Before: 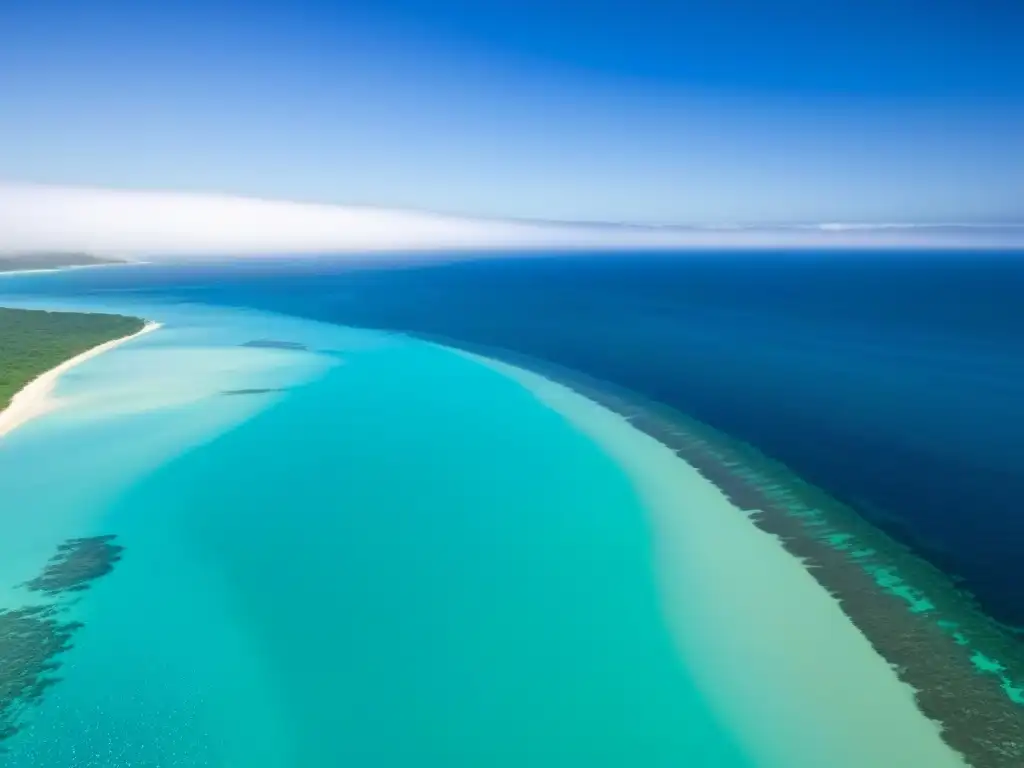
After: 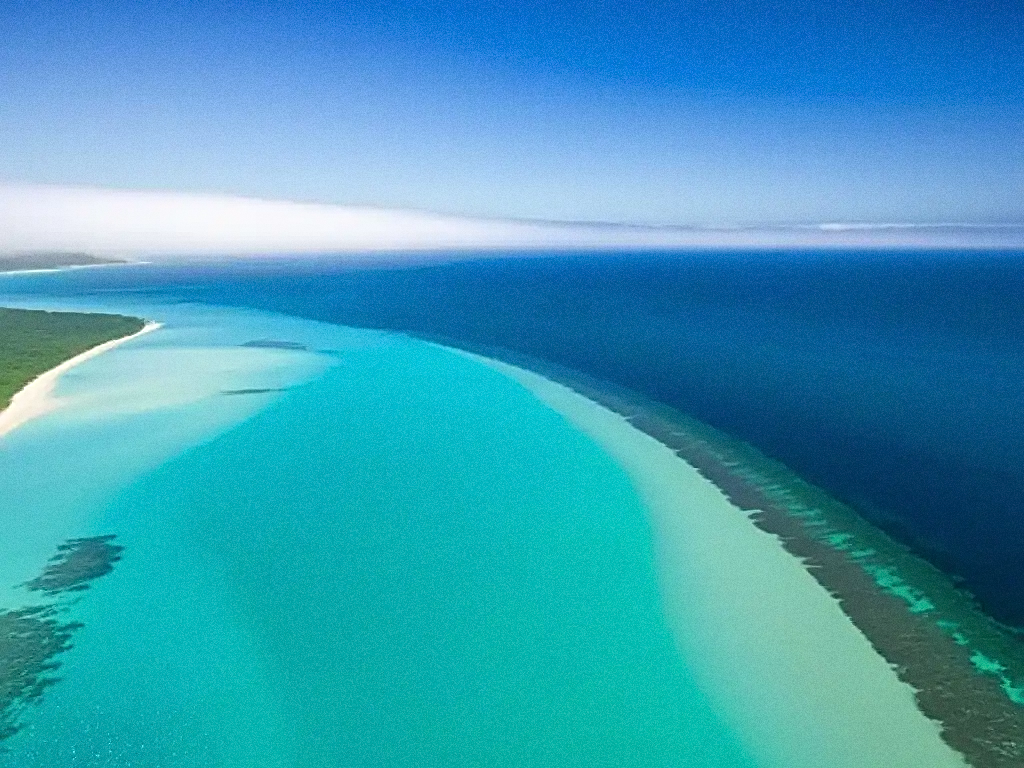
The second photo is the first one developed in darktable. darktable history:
grain: on, module defaults
sharpen: radius 2.676, amount 0.669
